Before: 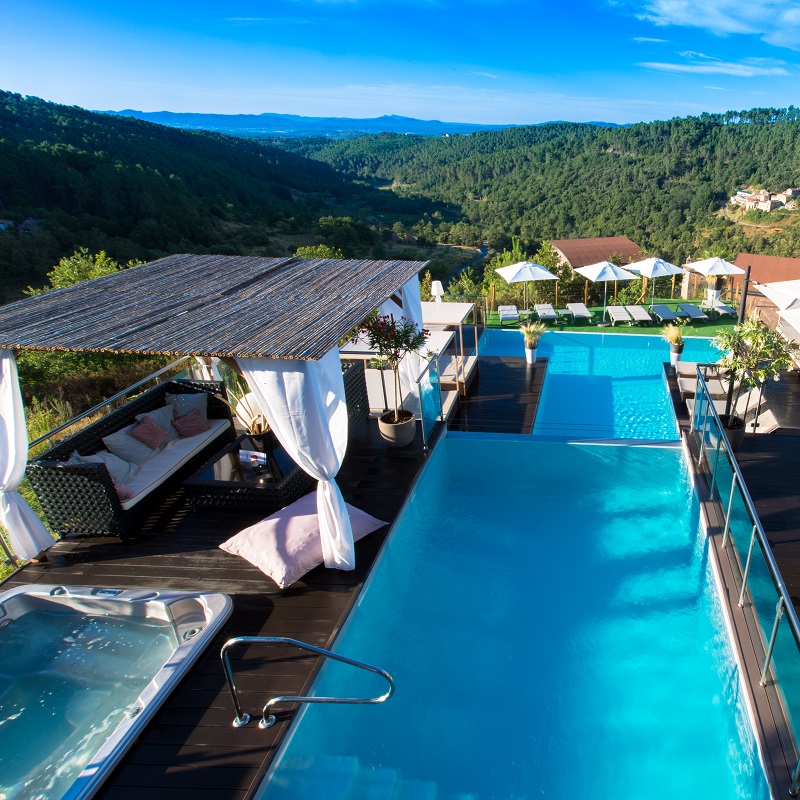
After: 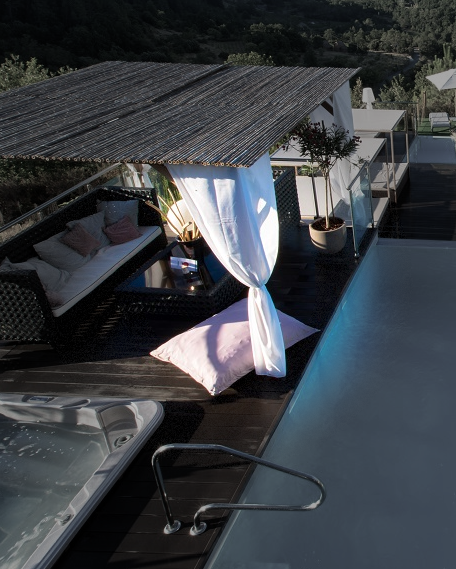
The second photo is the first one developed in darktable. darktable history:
vignetting: fall-off start 30.9%, fall-off radius 33.84%, brightness -0.622, saturation -0.683, dithering 8-bit output
crop: left 8.735%, top 24.132%, right 34.251%, bottom 4.656%
tone equalizer: edges refinement/feathering 500, mask exposure compensation -1.57 EV, preserve details no
